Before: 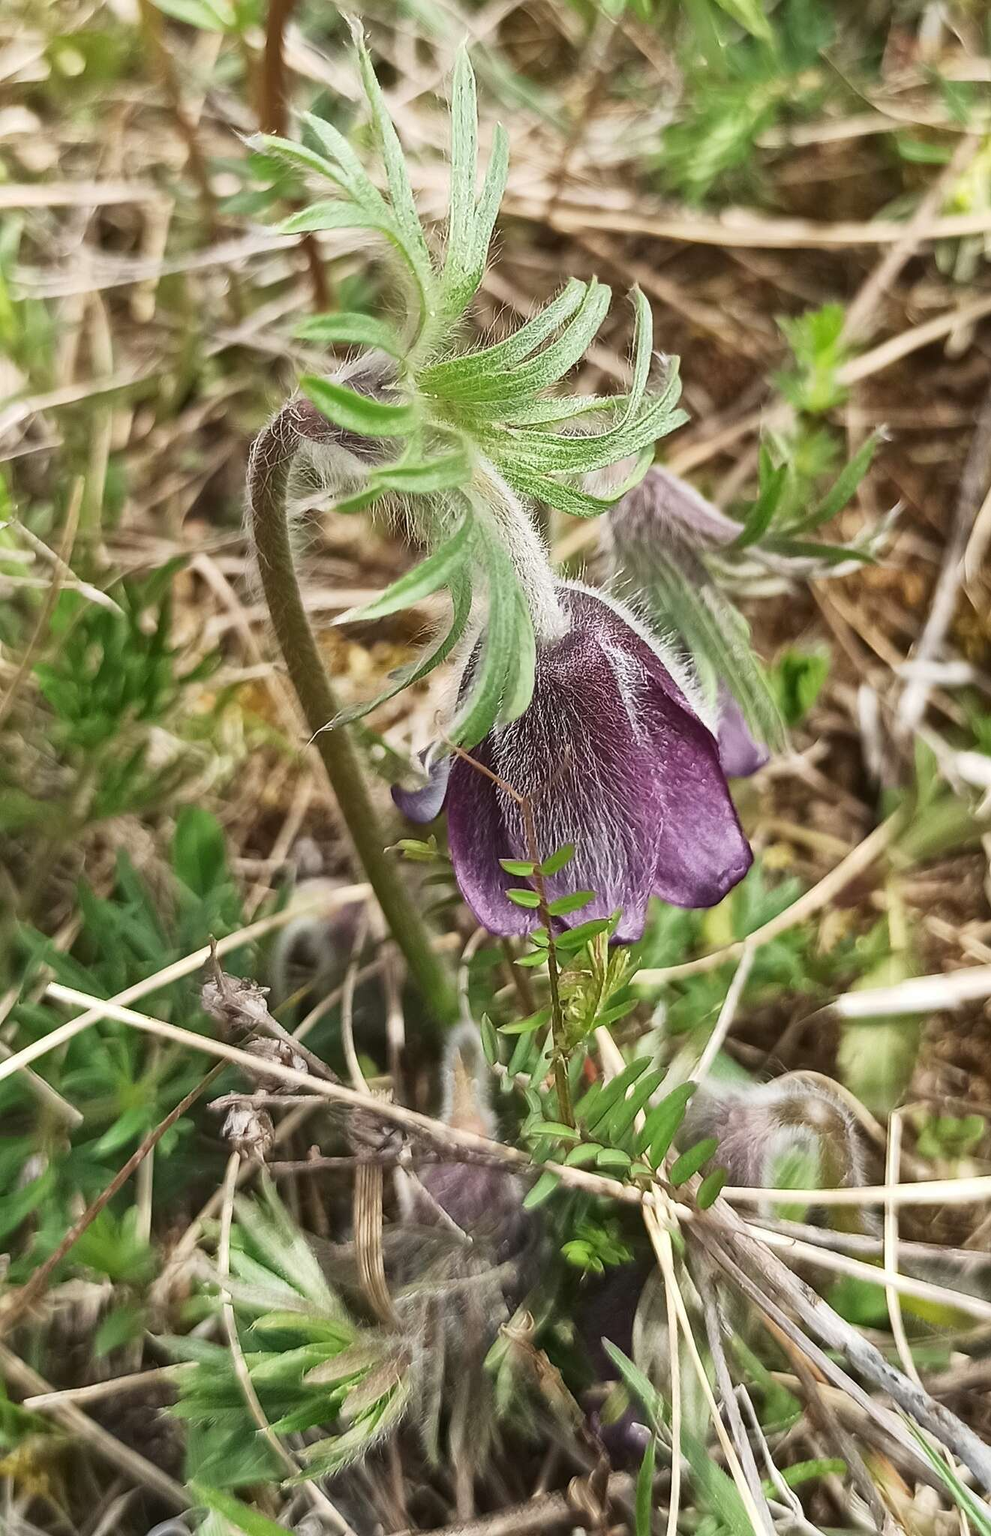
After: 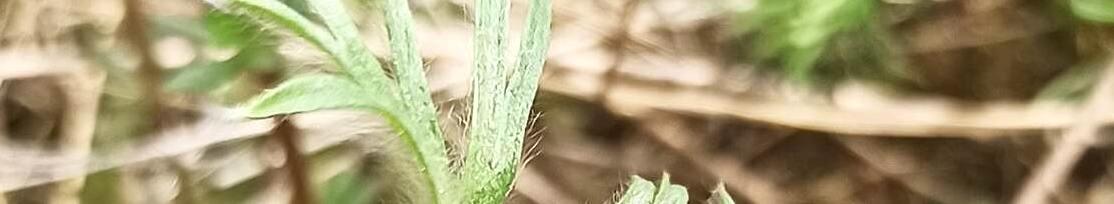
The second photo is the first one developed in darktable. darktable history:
exposure: exposure 0.236 EV, compensate highlight preservation false
crop and rotate: left 9.644%, top 9.491%, right 6.021%, bottom 80.509%
